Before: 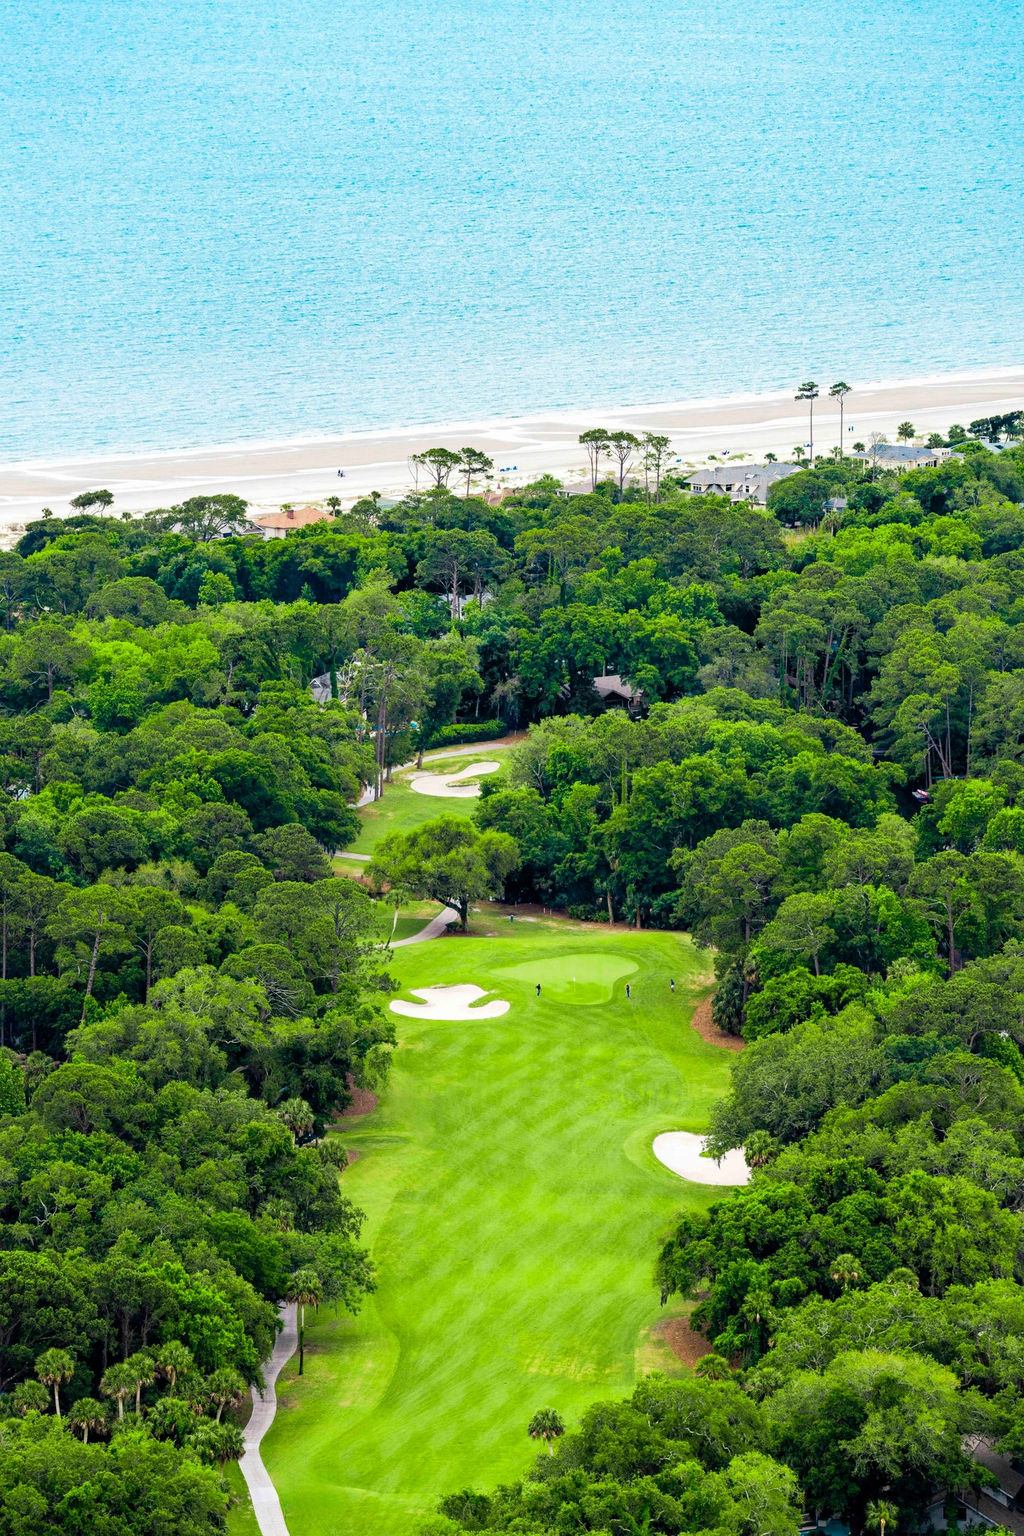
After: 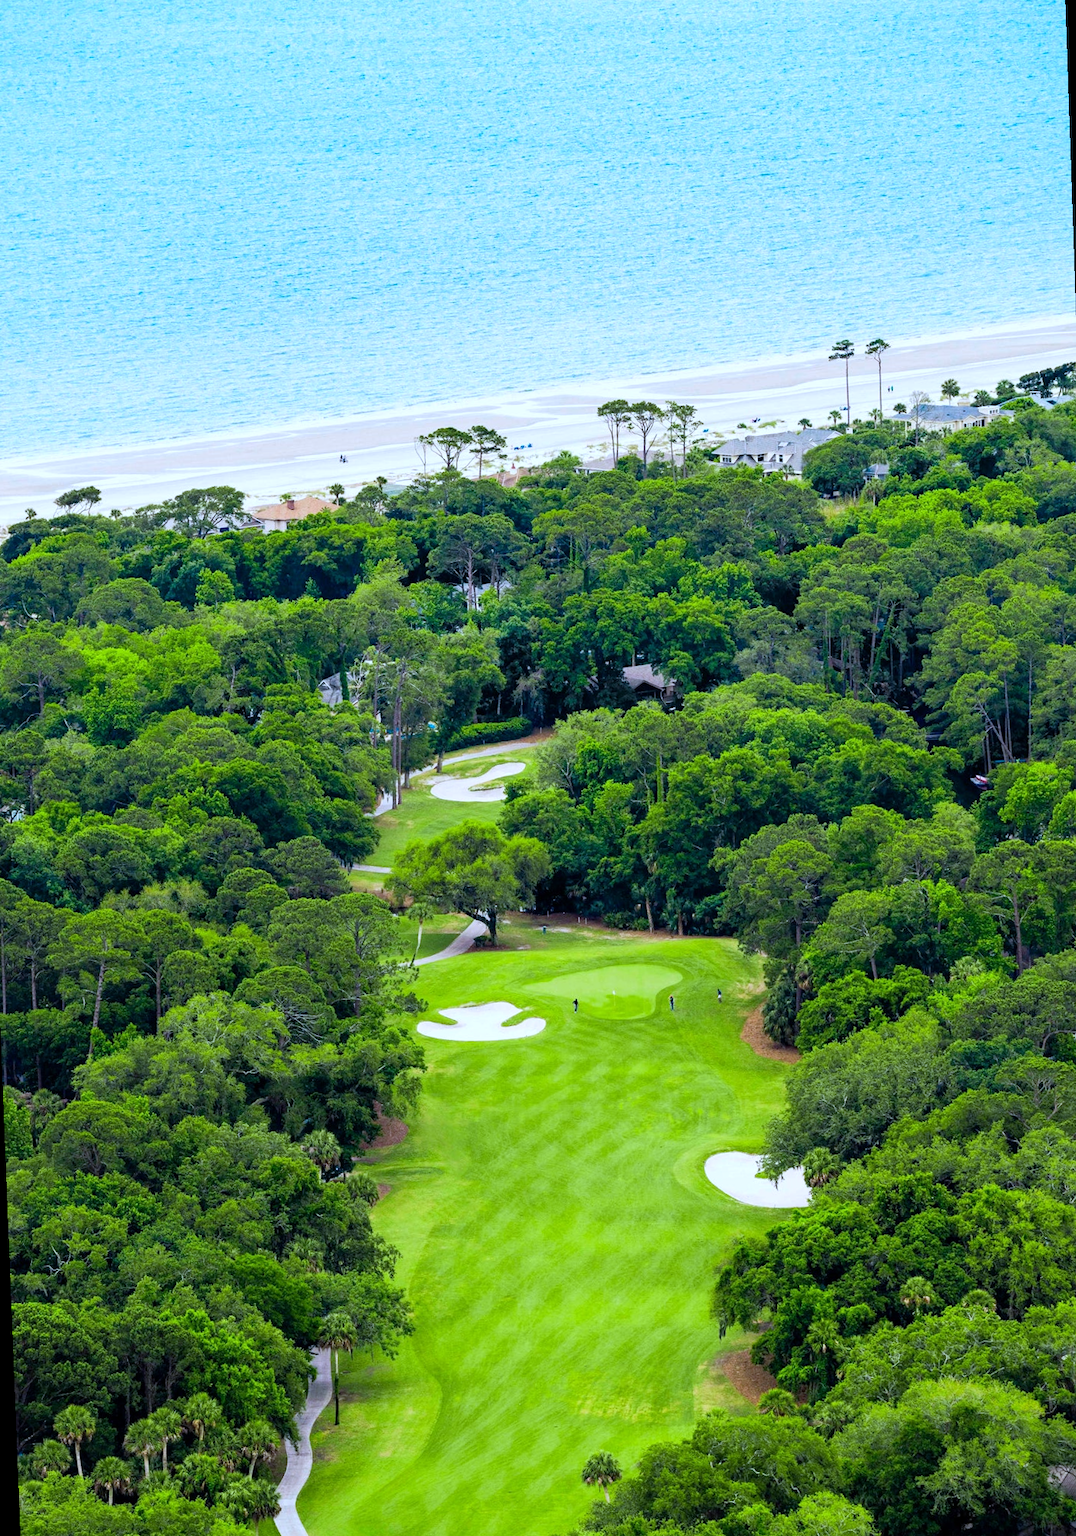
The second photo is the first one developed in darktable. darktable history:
rotate and perspective: rotation -2.12°, lens shift (vertical) 0.009, lens shift (horizontal) -0.008, automatic cropping original format, crop left 0.036, crop right 0.964, crop top 0.05, crop bottom 0.959
white balance: red 0.926, green 1.003, blue 1.133
